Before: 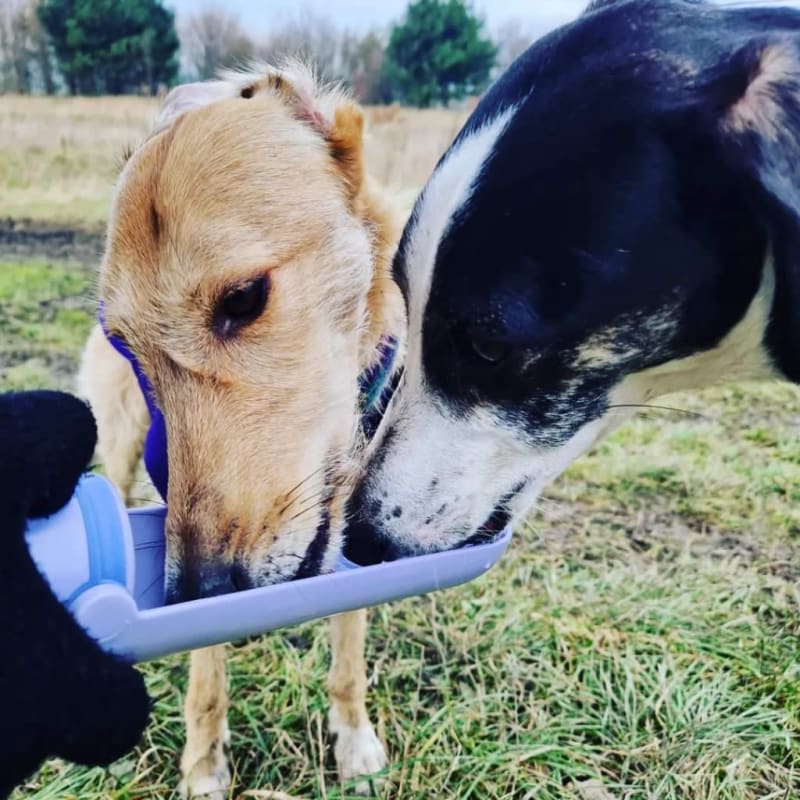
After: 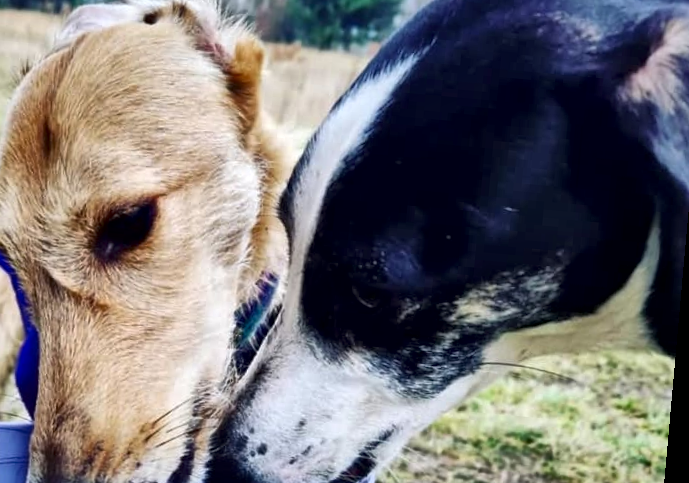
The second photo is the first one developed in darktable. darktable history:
exposure: compensate highlight preservation false
crop: left 18.38%, top 11.092%, right 2.134%, bottom 33.217%
local contrast: mode bilateral grid, contrast 44, coarseness 69, detail 214%, midtone range 0.2
rotate and perspective: rotation 5.12°, automatic cropping off
